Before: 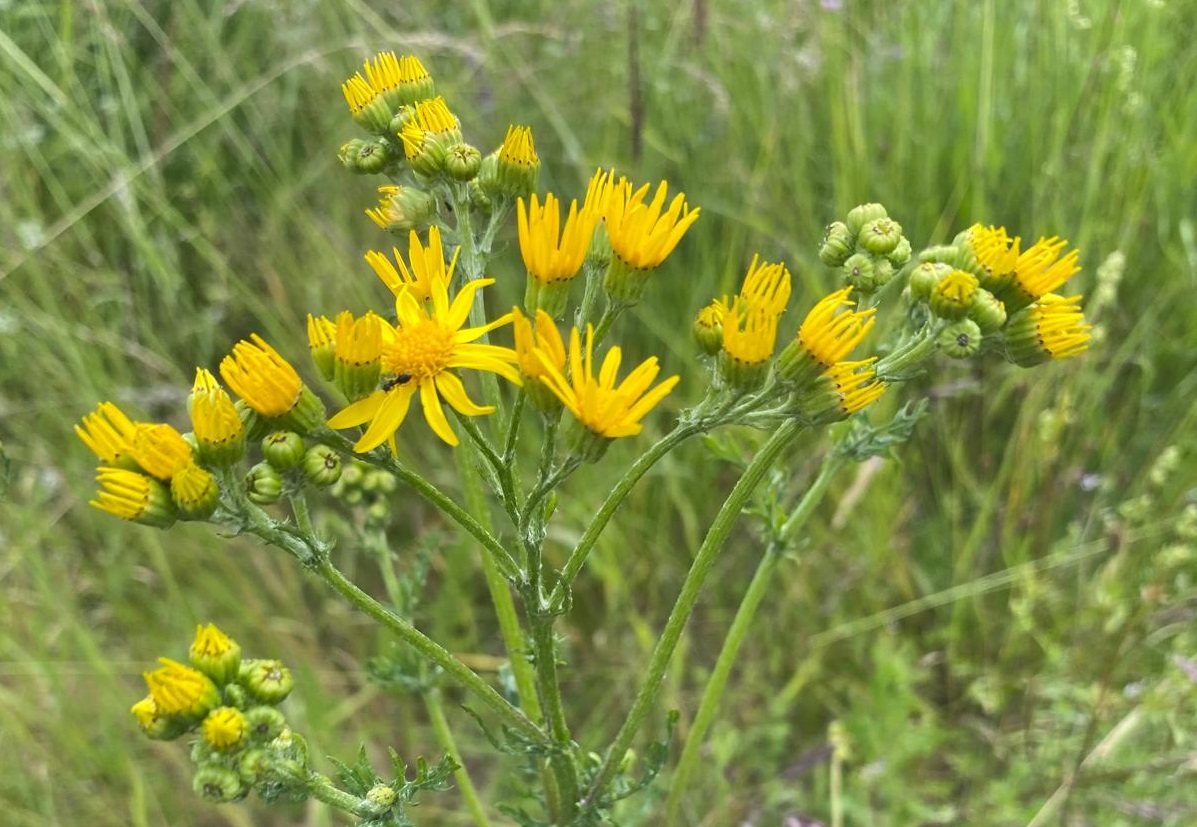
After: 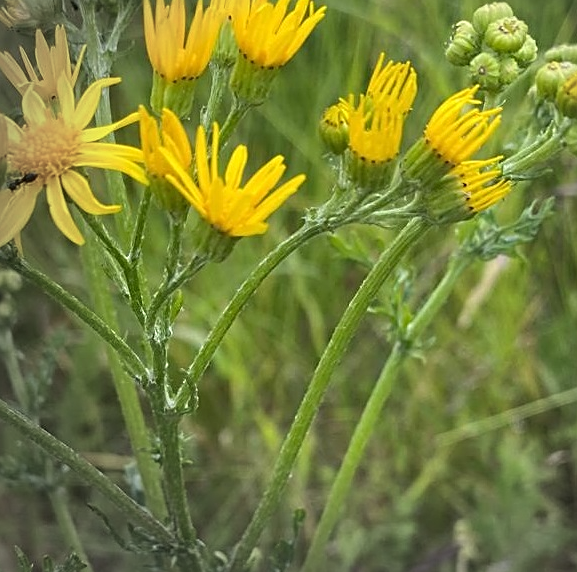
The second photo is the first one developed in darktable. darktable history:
crop: left 31.321%, top 24.321%, right 20.413%, bottom 6.423%
sharpen: on, module defaults
vignetting: center (0.216, -0.229), automatic ratio true
